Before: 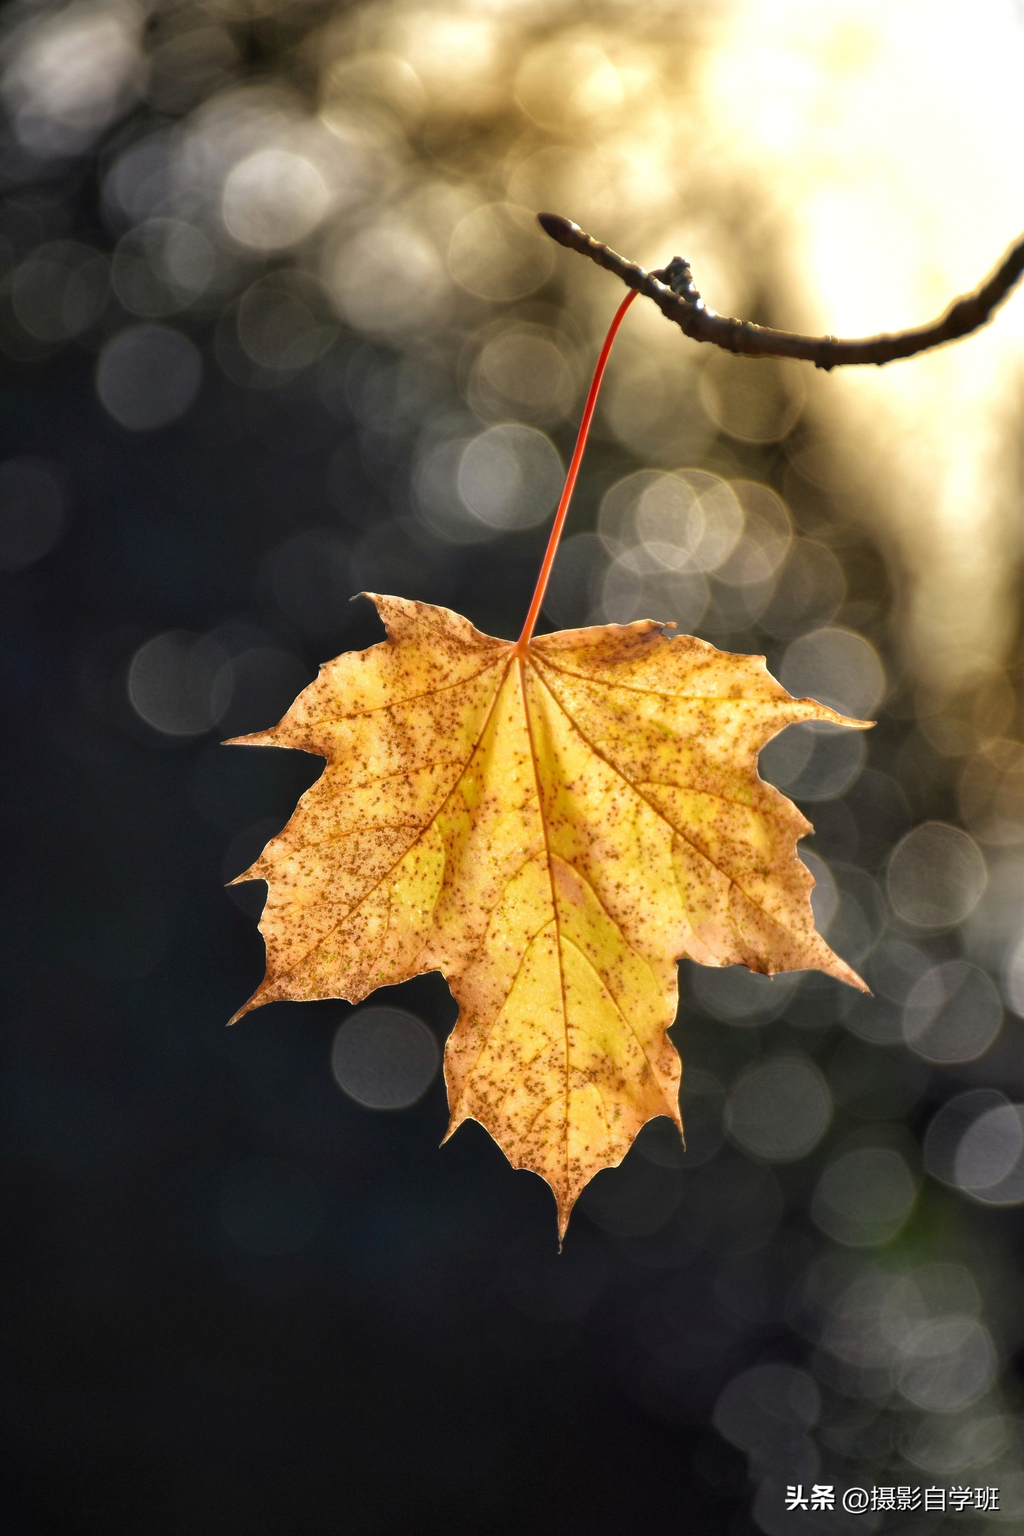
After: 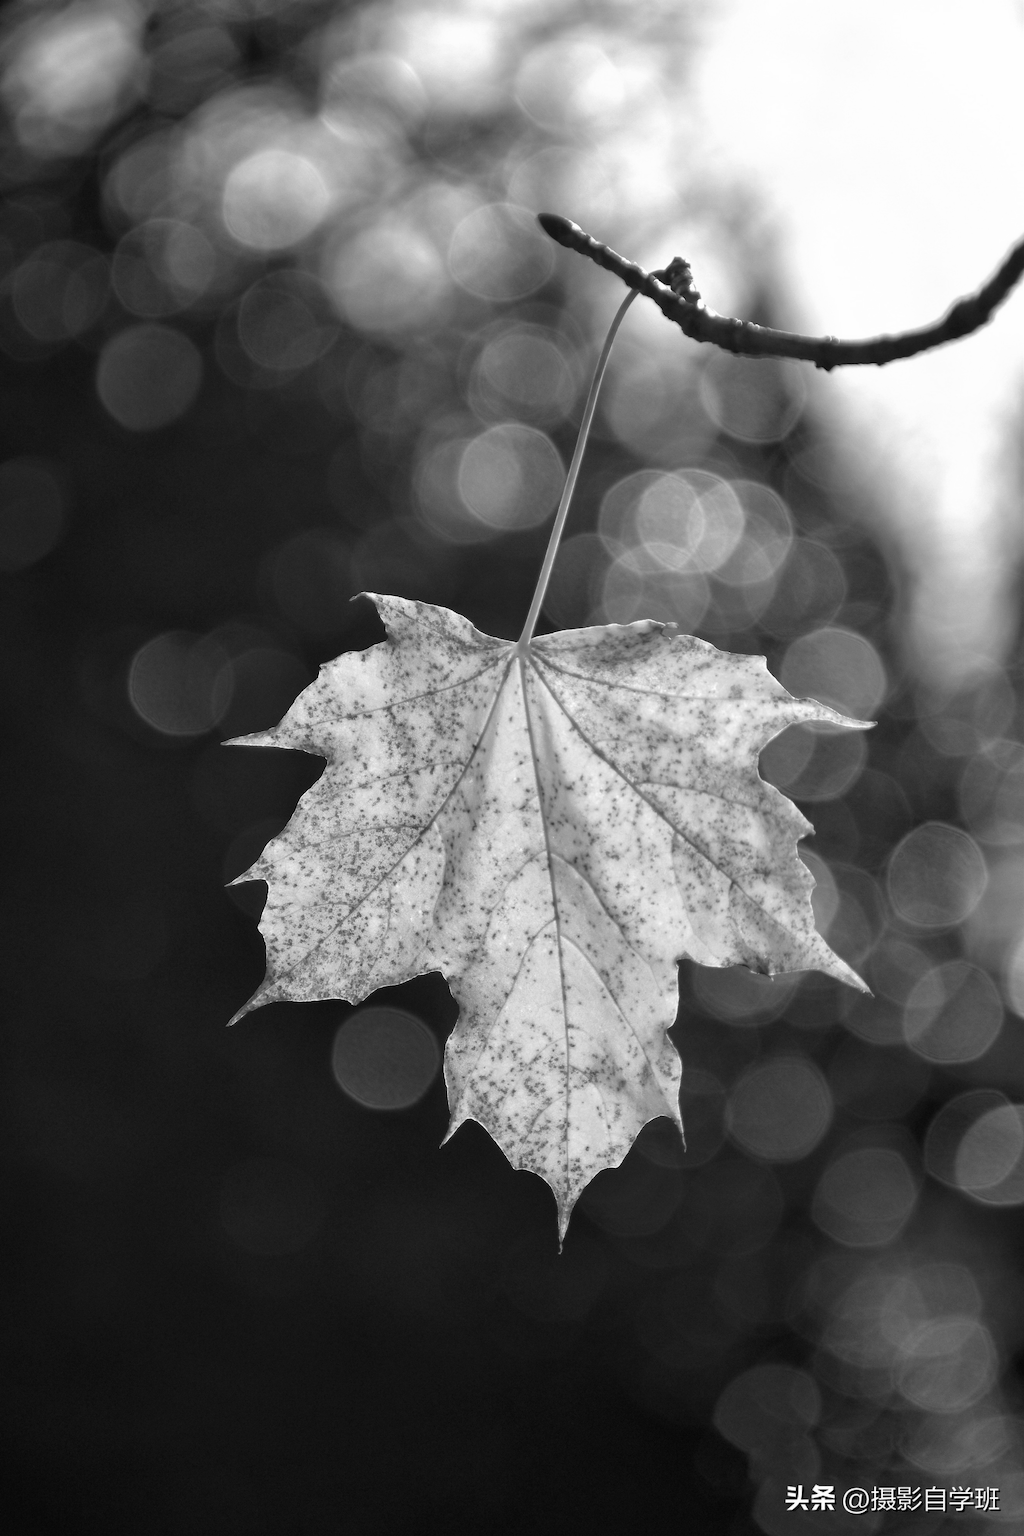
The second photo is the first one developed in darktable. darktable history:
color contrast: green-magenta contrast 0, blue-yellow contrast 0
white balance: red 0.978, blue 0.999
